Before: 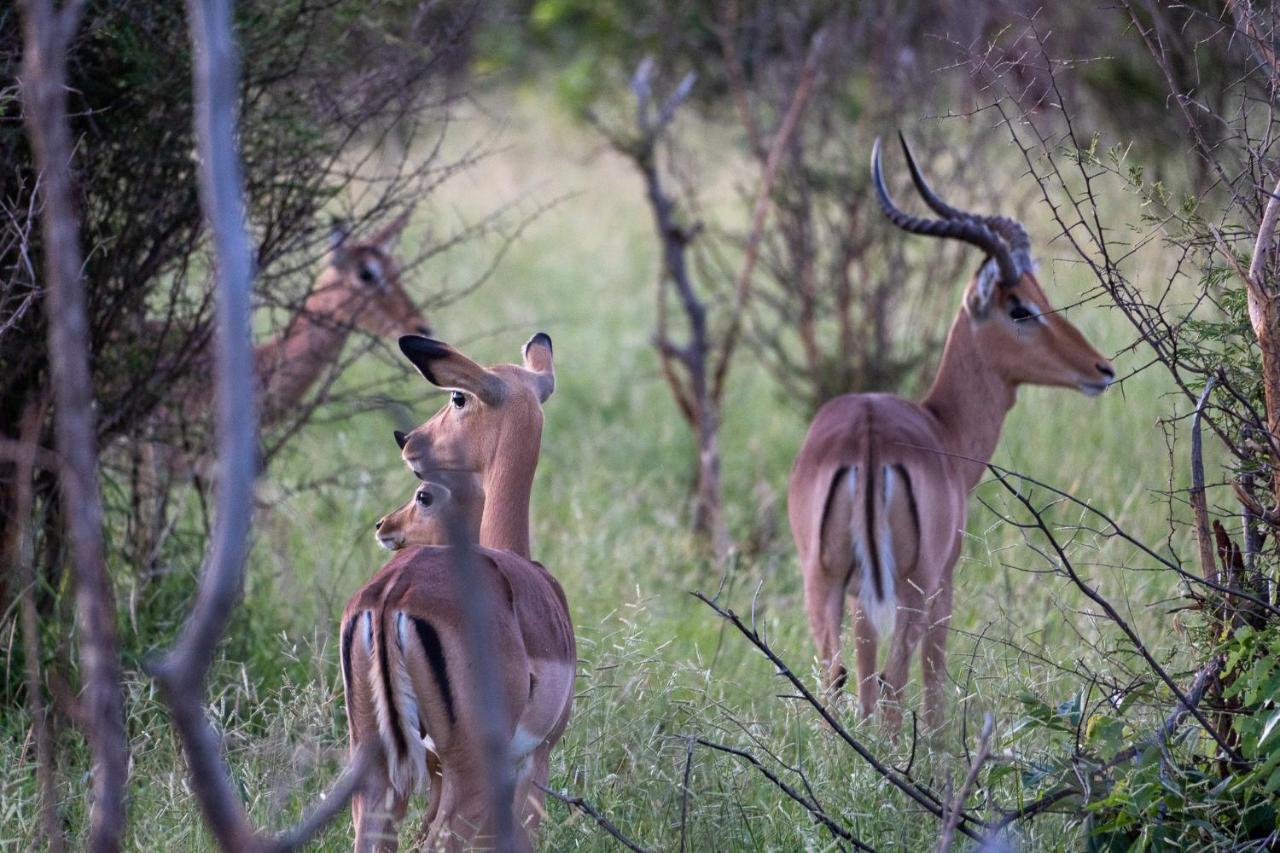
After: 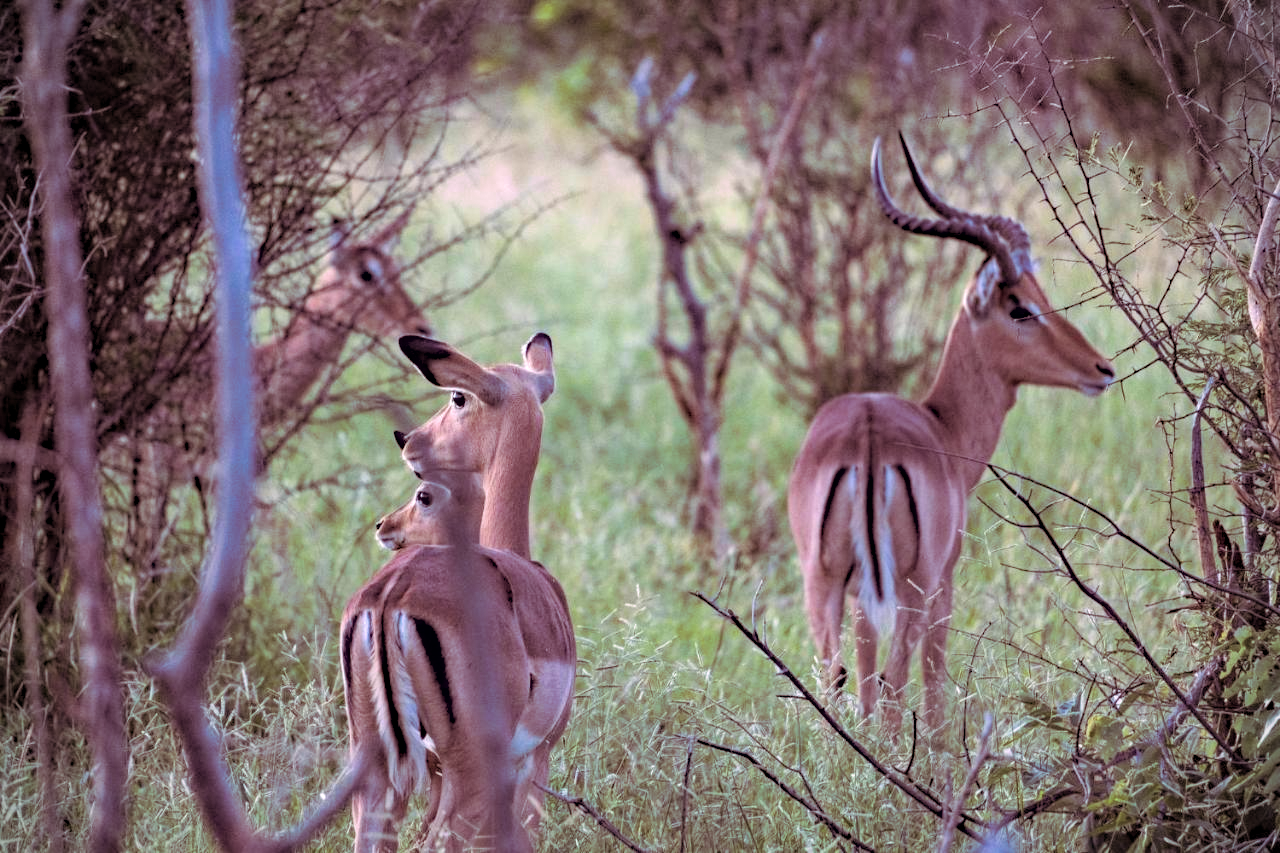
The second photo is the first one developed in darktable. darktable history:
local contrast: highlights 100%, shadows 100%, detail 120%, midtone range 0.2
haze removal: strength 0.29, distance 0.25, compatibility mode true, adaptive false
vignetting: fall-off start 91.19%
contrast brightness saturation: brightness 0.15
split-toning: highlights › hue 298.8°, highlights › saturation 0.73, compress 41.76%
